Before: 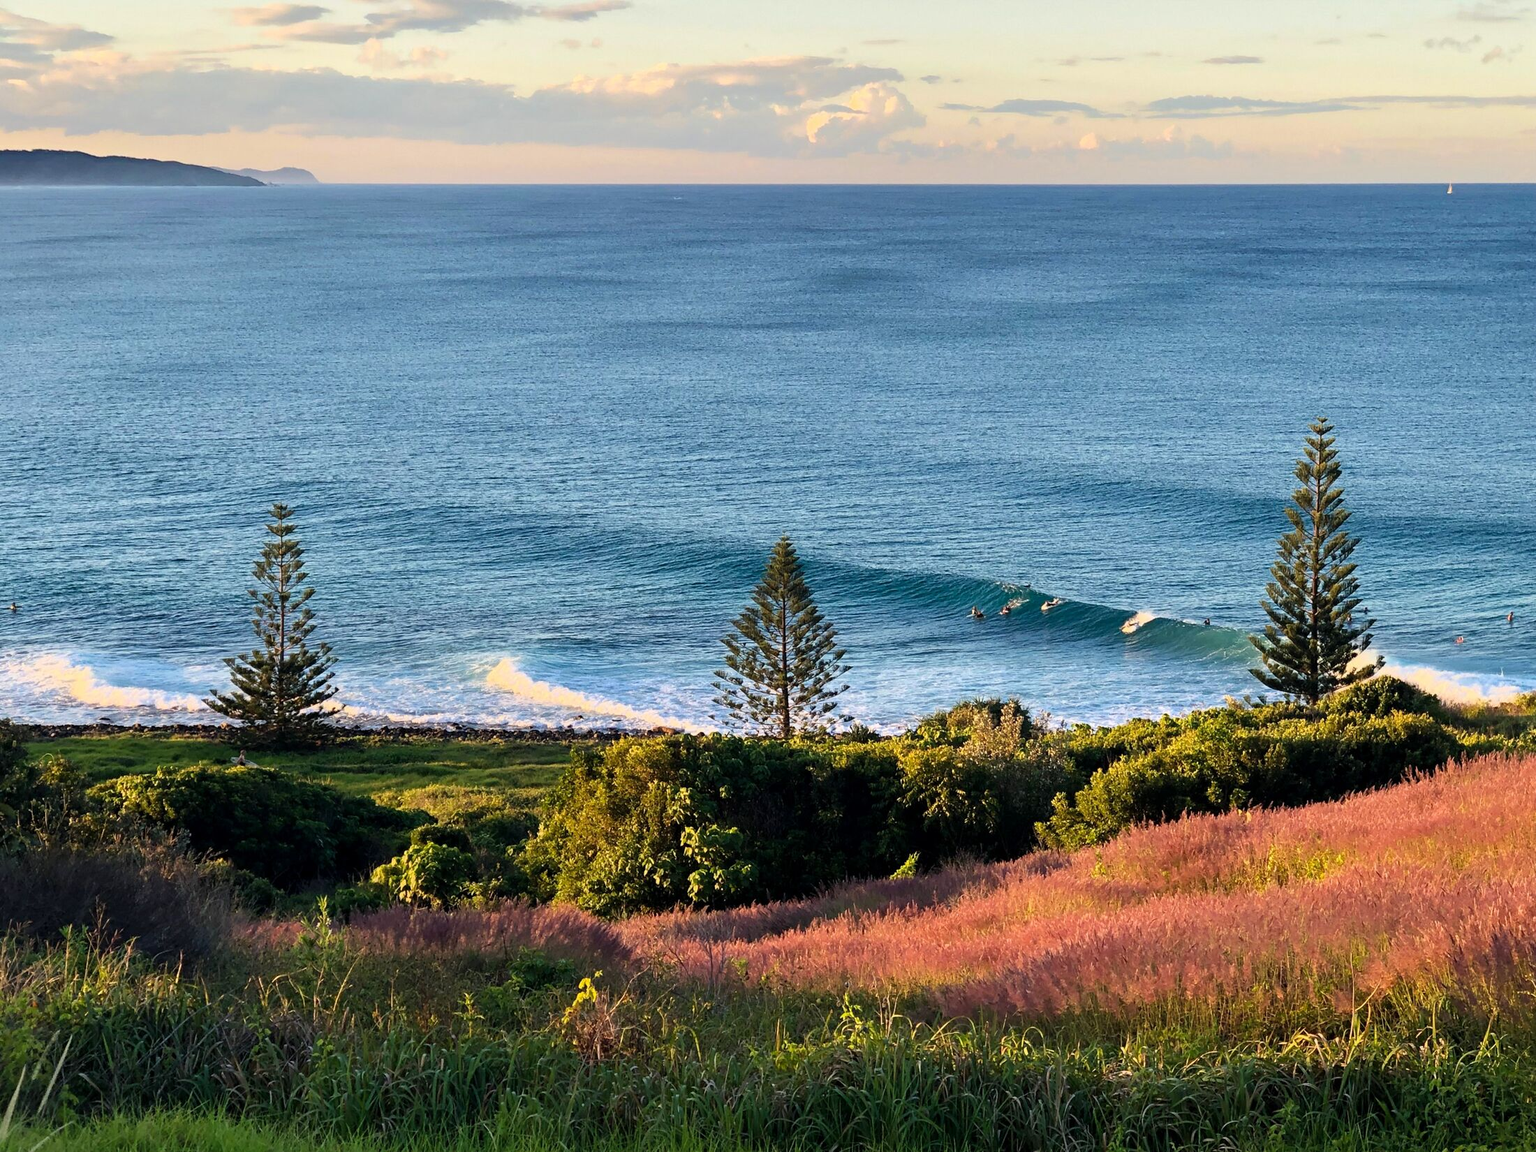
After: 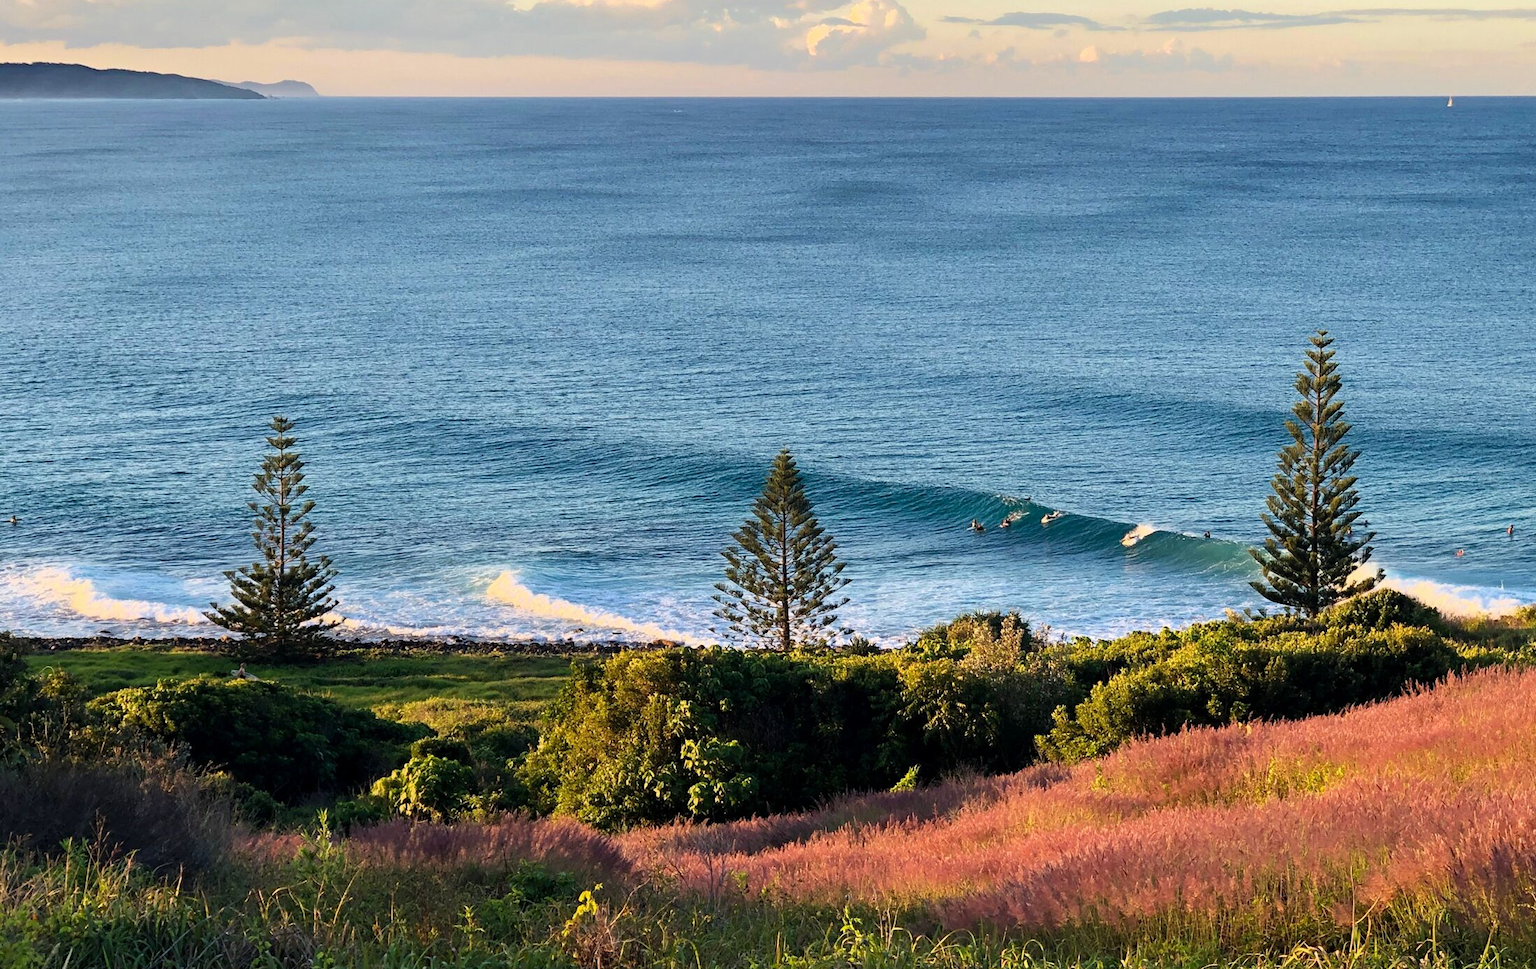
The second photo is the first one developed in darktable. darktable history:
crop: top 7.607%, bottom 8.268%
